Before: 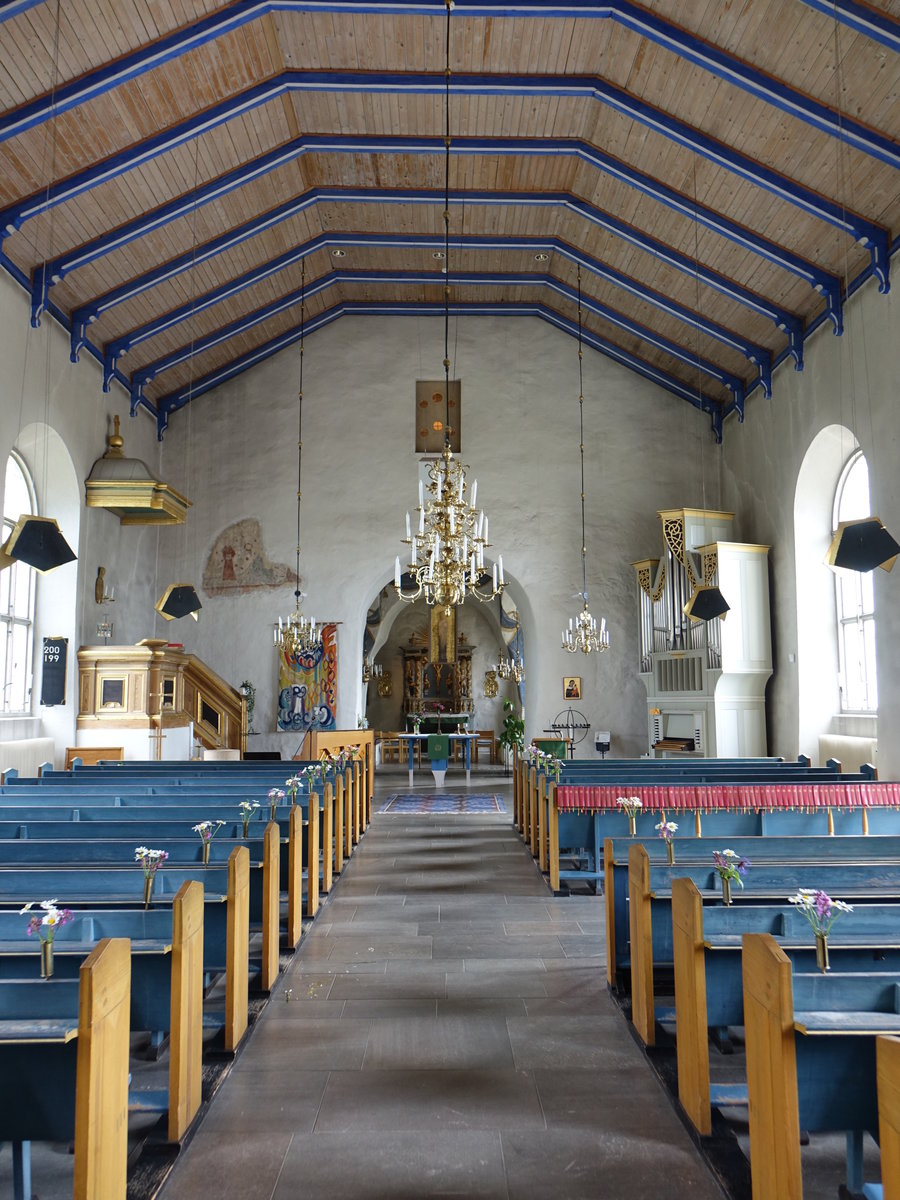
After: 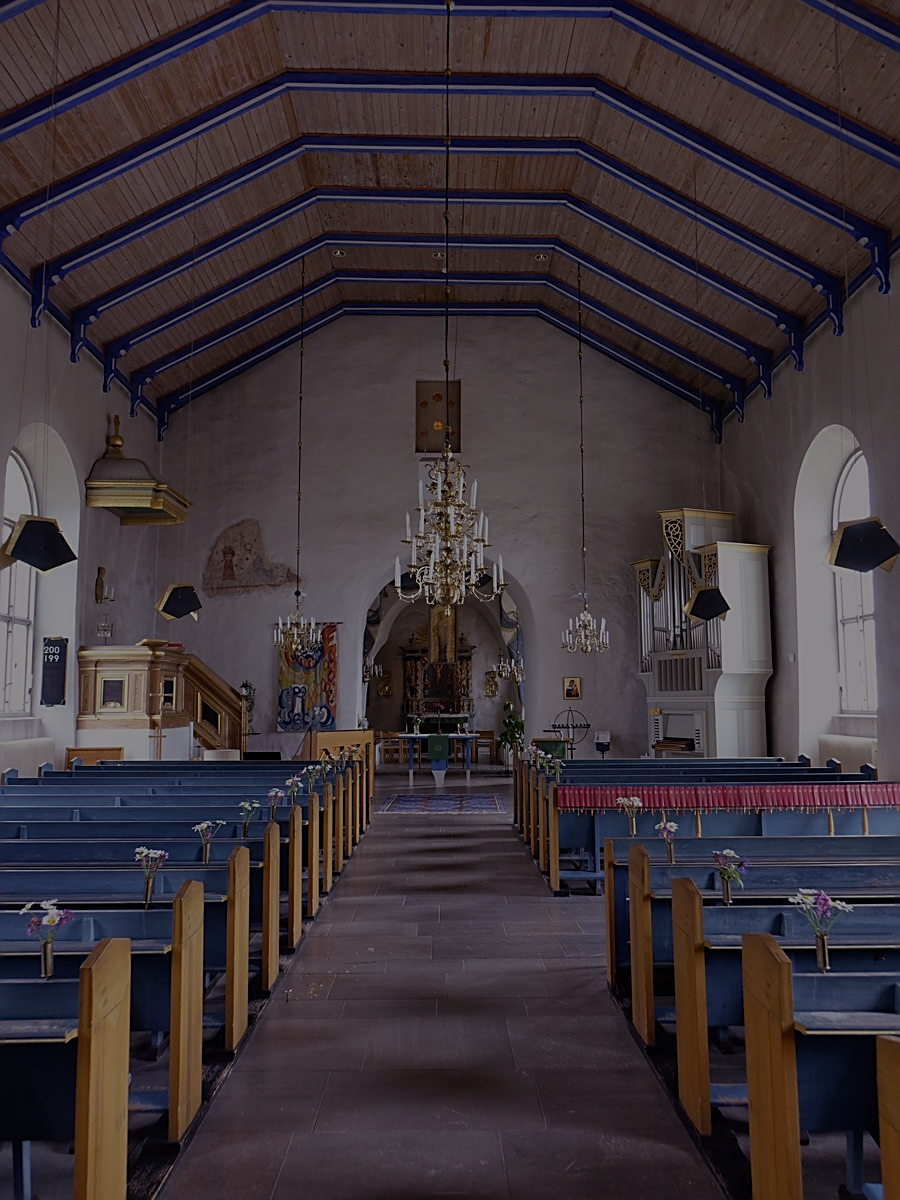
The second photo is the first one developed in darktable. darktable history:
exposure: exposure -1.967 EV, compensate exposure bias true, compensate highlight preservation false
color balance rgb: shadows lift › chroma 6.413%, shadows lift › hue 303.16°, perceptual saturation grading › global saturation 0.549%
sharpen: on, module defaults
